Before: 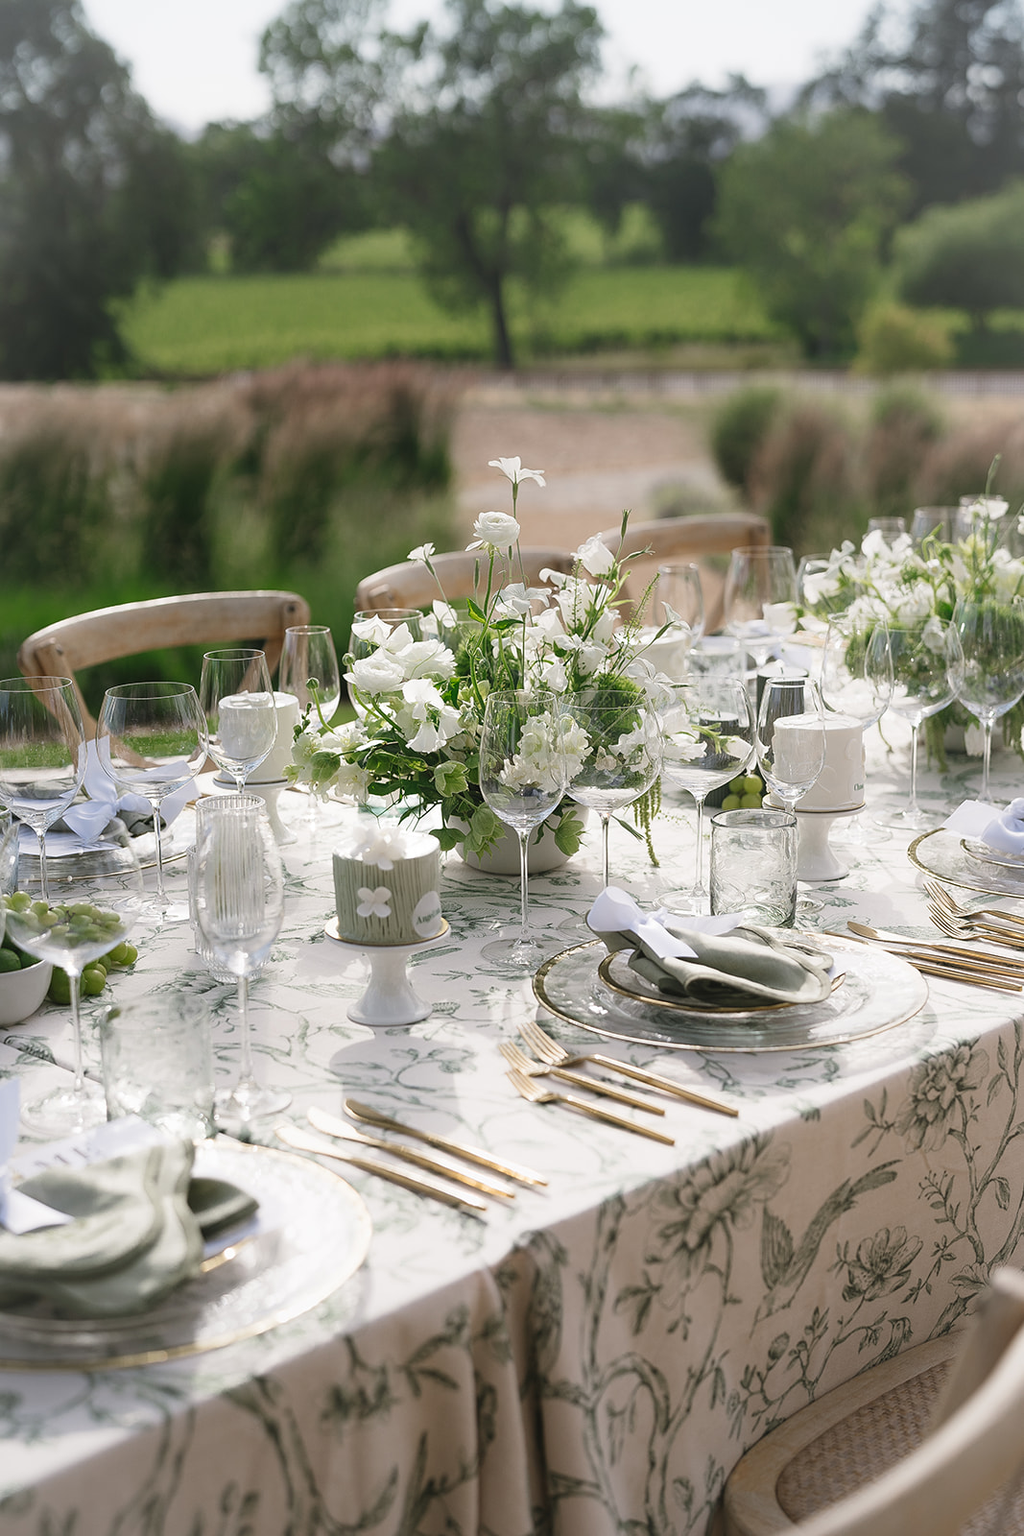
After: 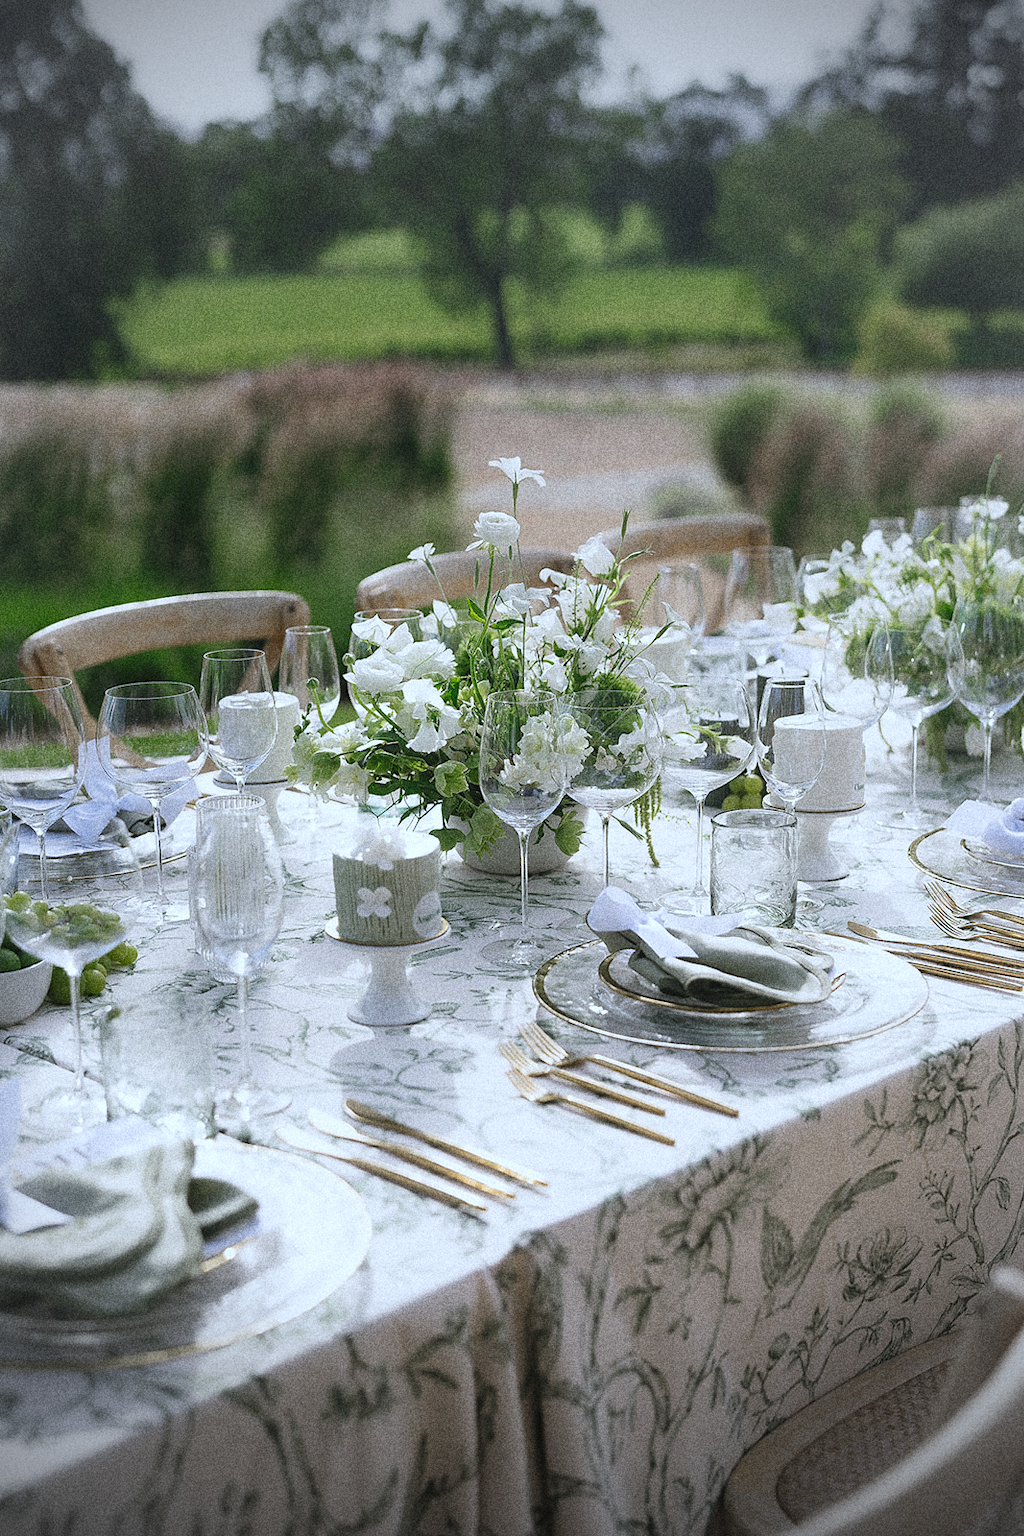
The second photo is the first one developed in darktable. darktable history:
grain: coarseness 14.49 ISO, strength 48.04%, mid-tones bias 35%
white balance: red 0.924, blue 1.095
vignetting: fall-off start 75%, brightness -0.692, width/height ratio 1.084
